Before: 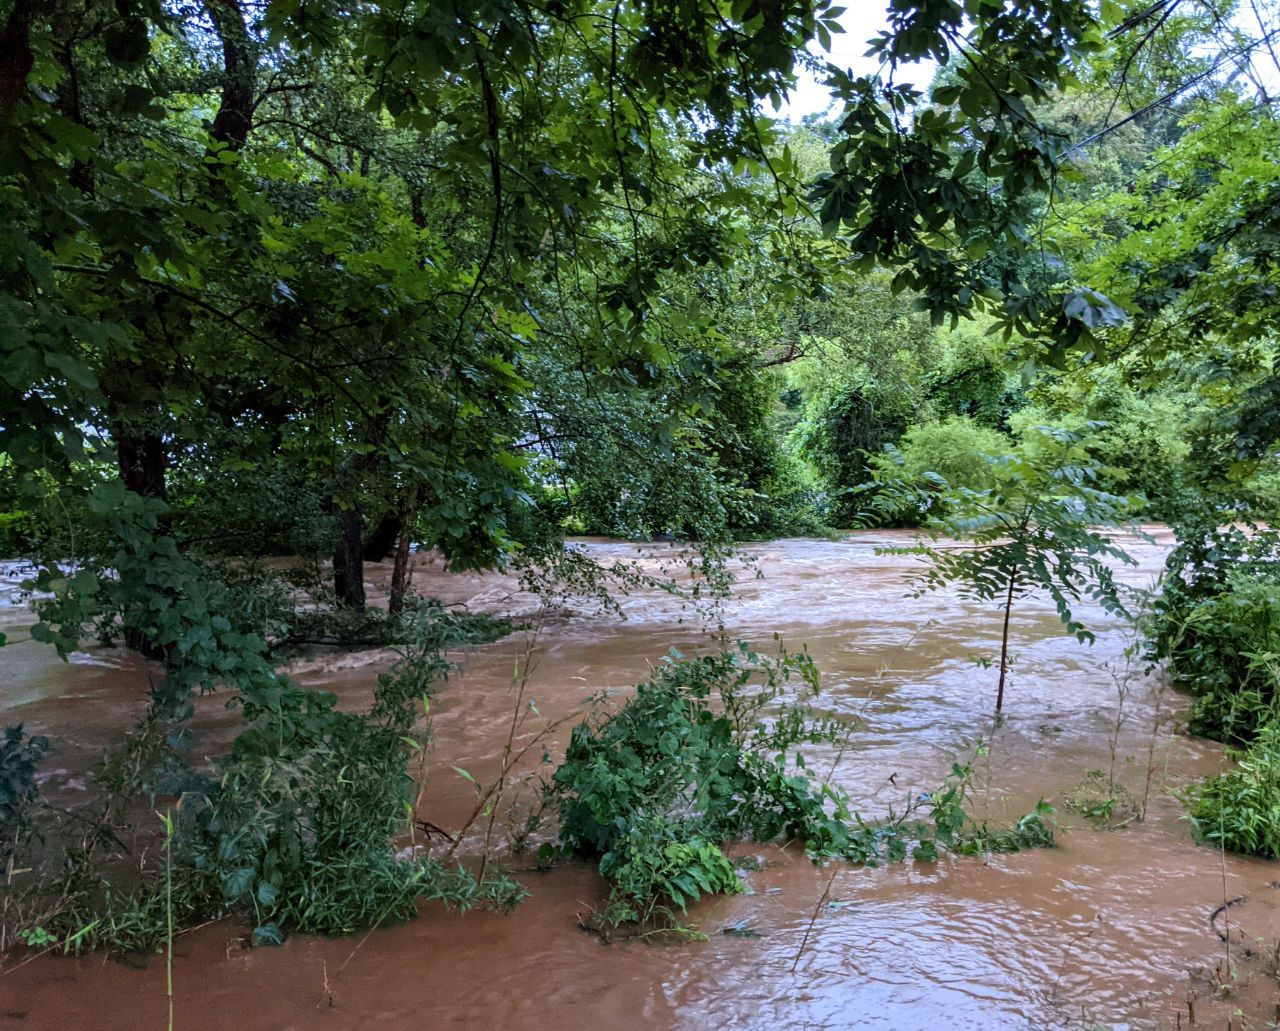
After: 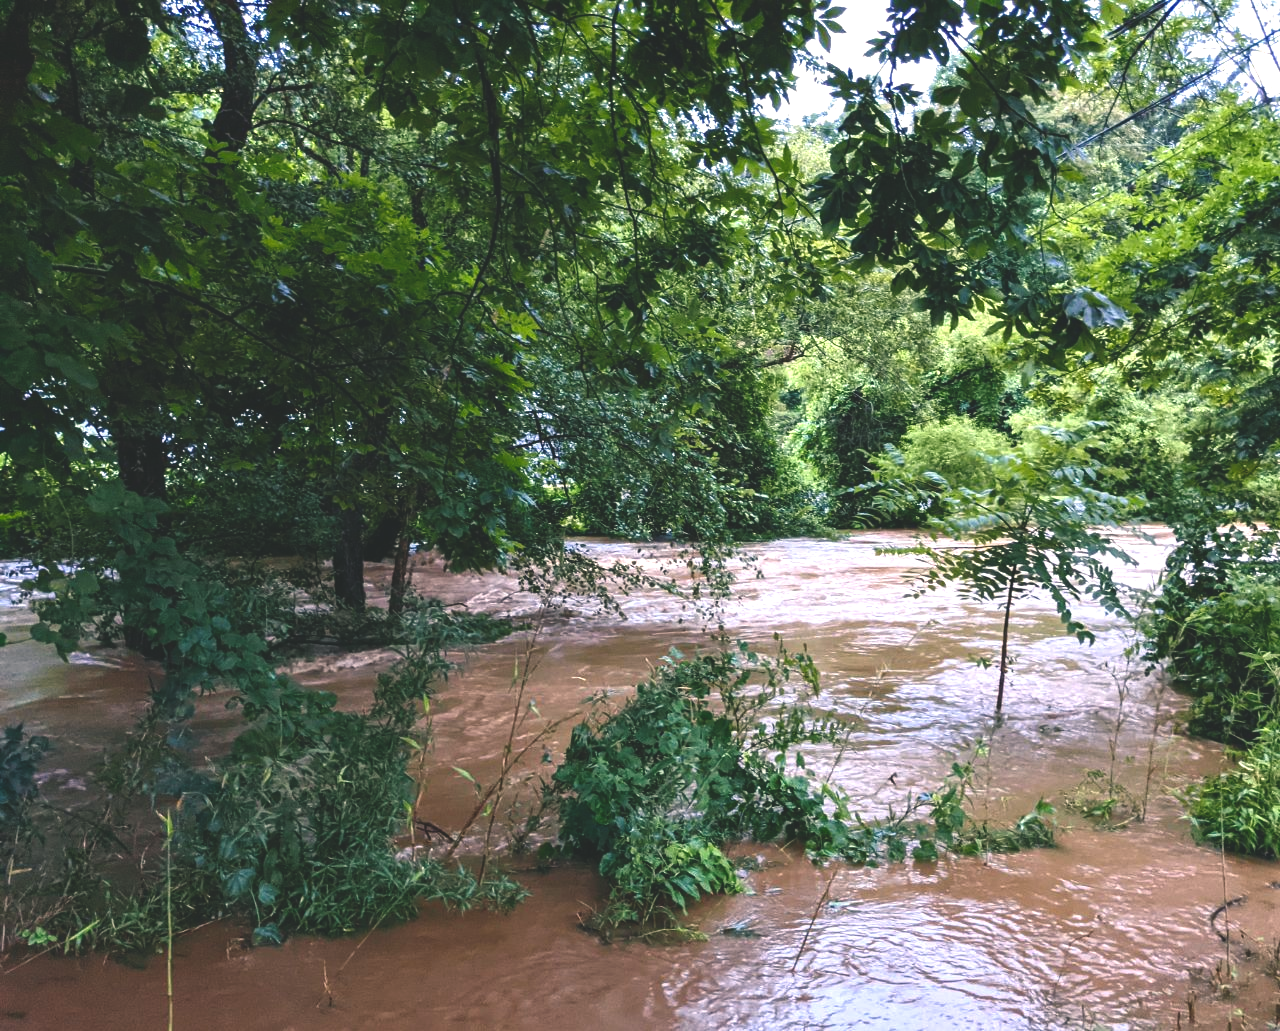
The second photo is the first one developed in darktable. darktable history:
exposure: black level correction -0.03, compensate highlight preservation false
color balance rgb: shadows lift › chroma 2%, shadows lift › hue 185.64°, power › luminance 1.48%, highlights gain › chroma 3%, highlights gain › hue 54.51°, global offset › luminance -0.4%, perceptual saturation grading › highlights -18.47%, perceptual saturation grading › mid-tones 6.62%, perceptual saturation grading › shadows 28.22%, perceptual brilliance grading › highlights 15.68%, perceptual brilliance grading › shadows -14.29%, global vibrance 25.96%, contrast 6.45%
